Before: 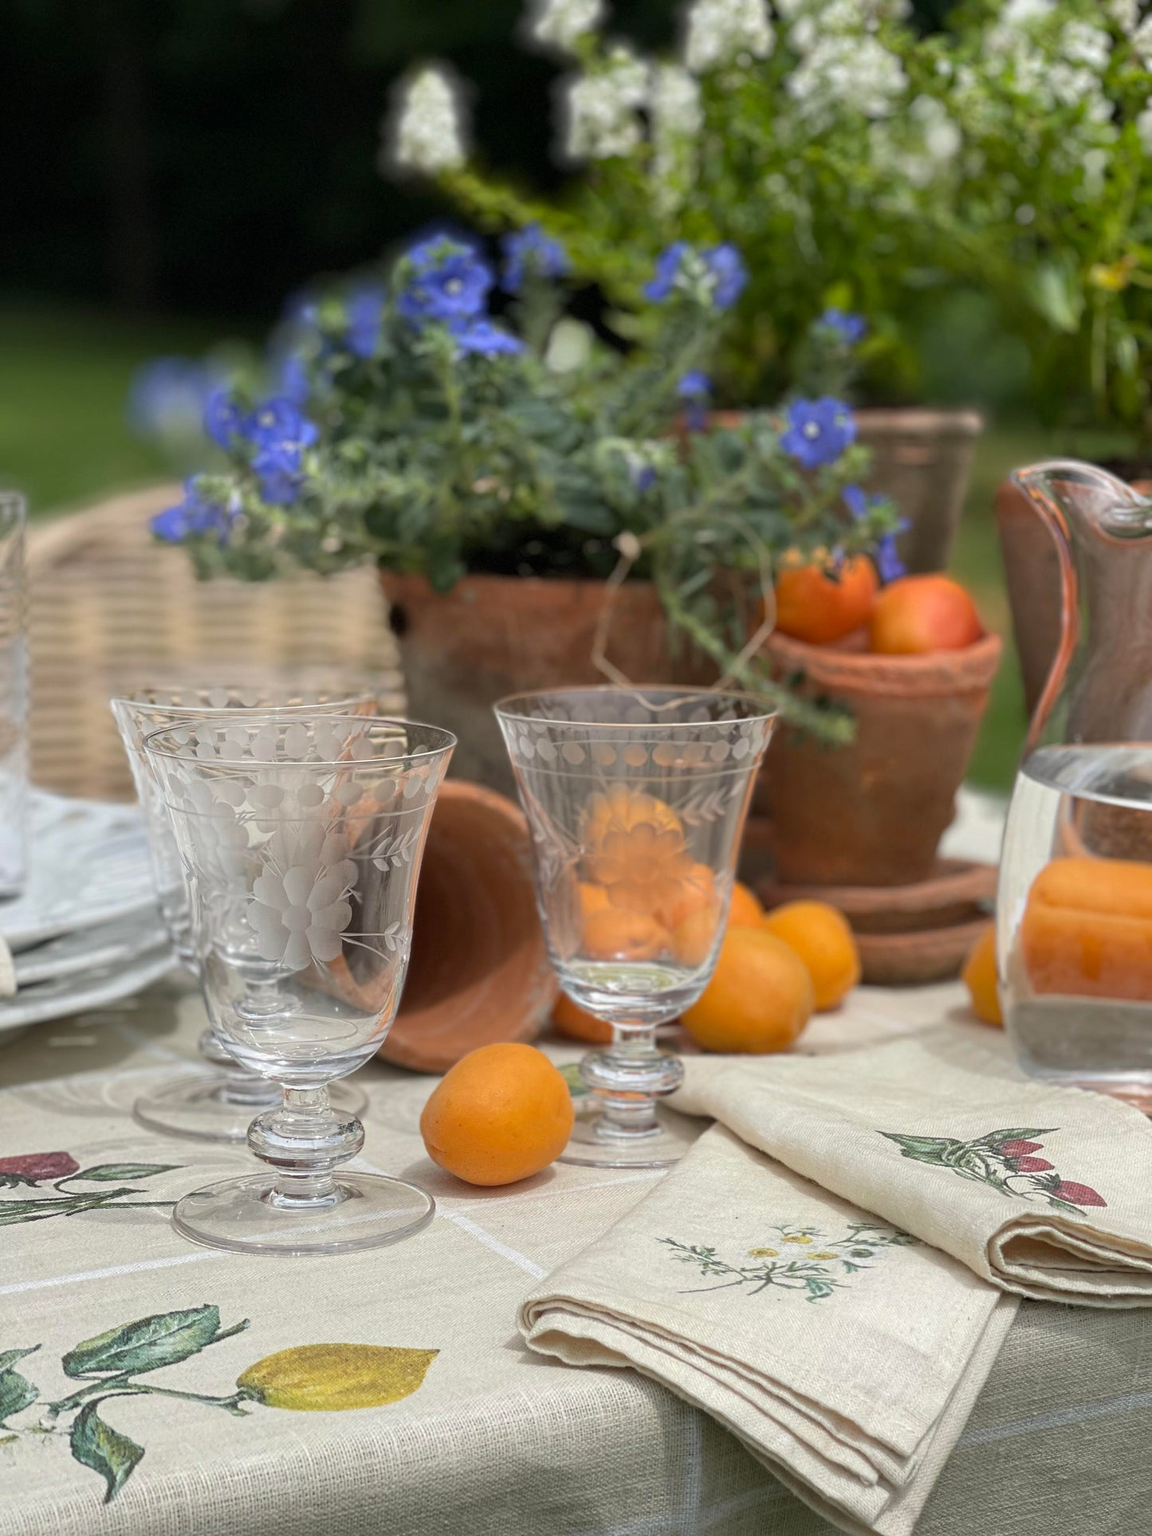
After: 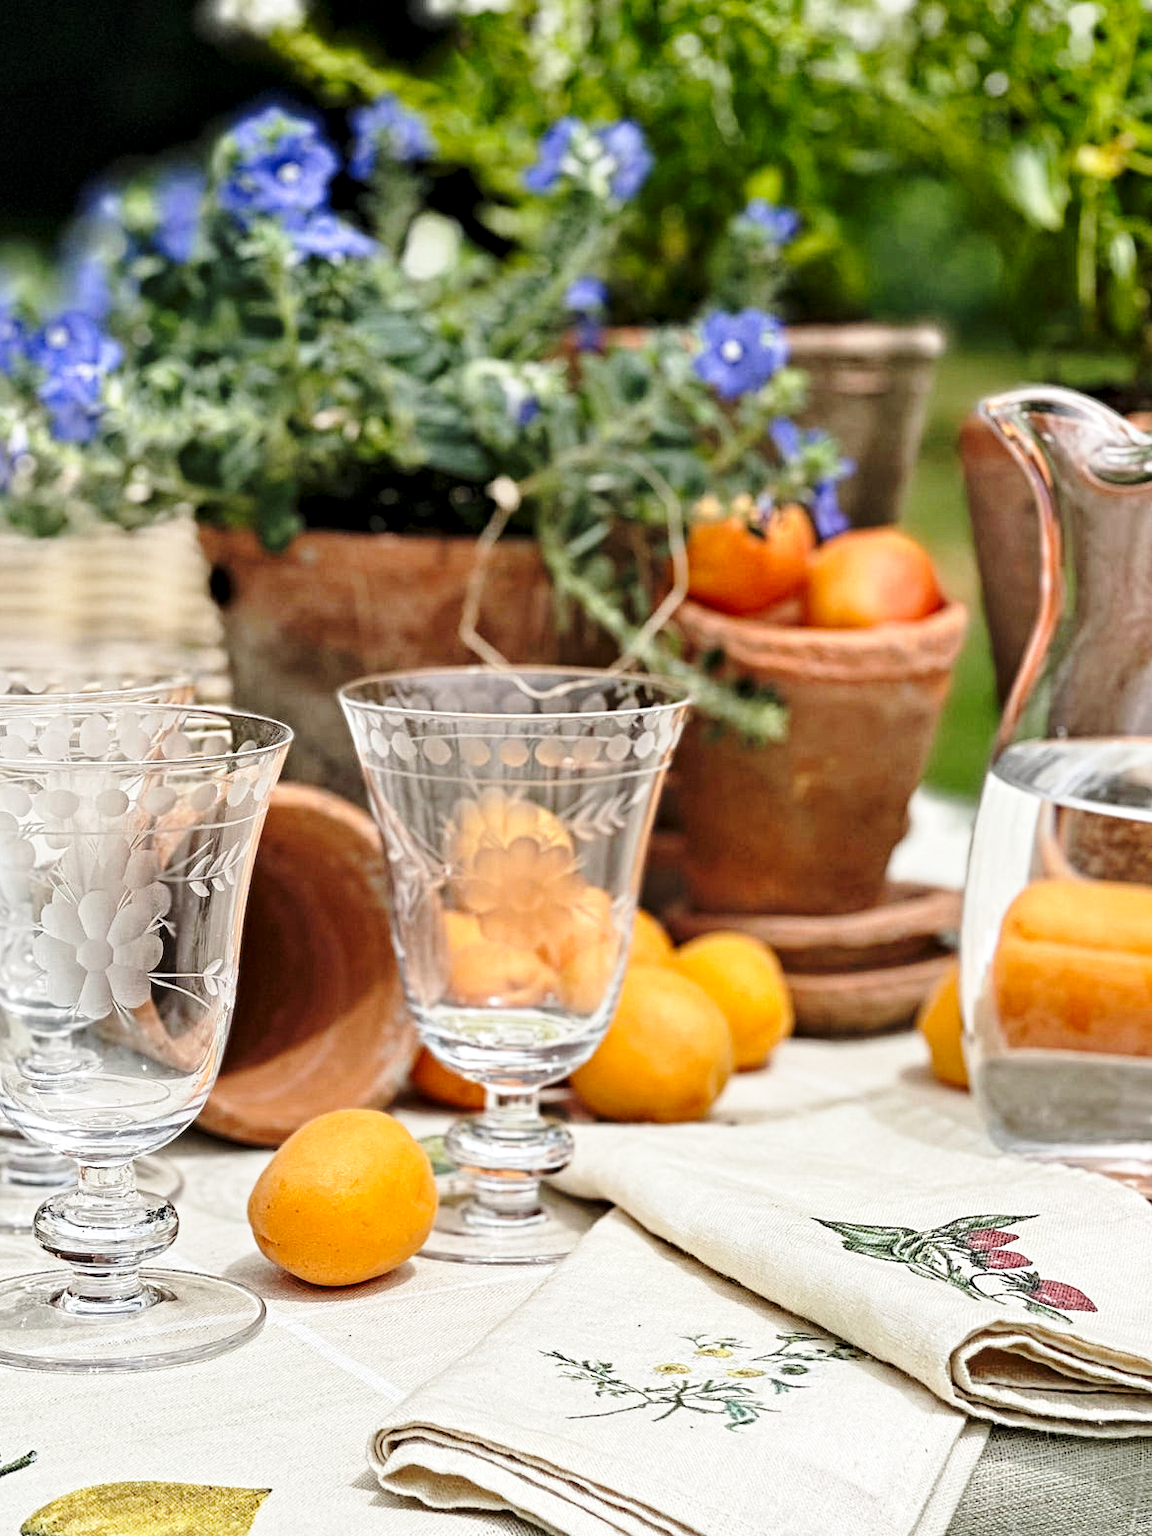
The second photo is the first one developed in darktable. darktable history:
base curve: curves: ch0 [(0, 0) (0.028, 0.03) (0.121, 0.232) (0.46, 0.748) (0.859, 0.968) (1, 1)], preserve colors none
crop: left 19.159%, top 9.58%, bottom 9.58%
contrast equalizer: octaves 7, y [[0.5, 0.542, 0.583, 0.625, 0.667, 0.708], [0.5 ×6], [0.5 ×6], [0 ×6], [0 ×6]]
